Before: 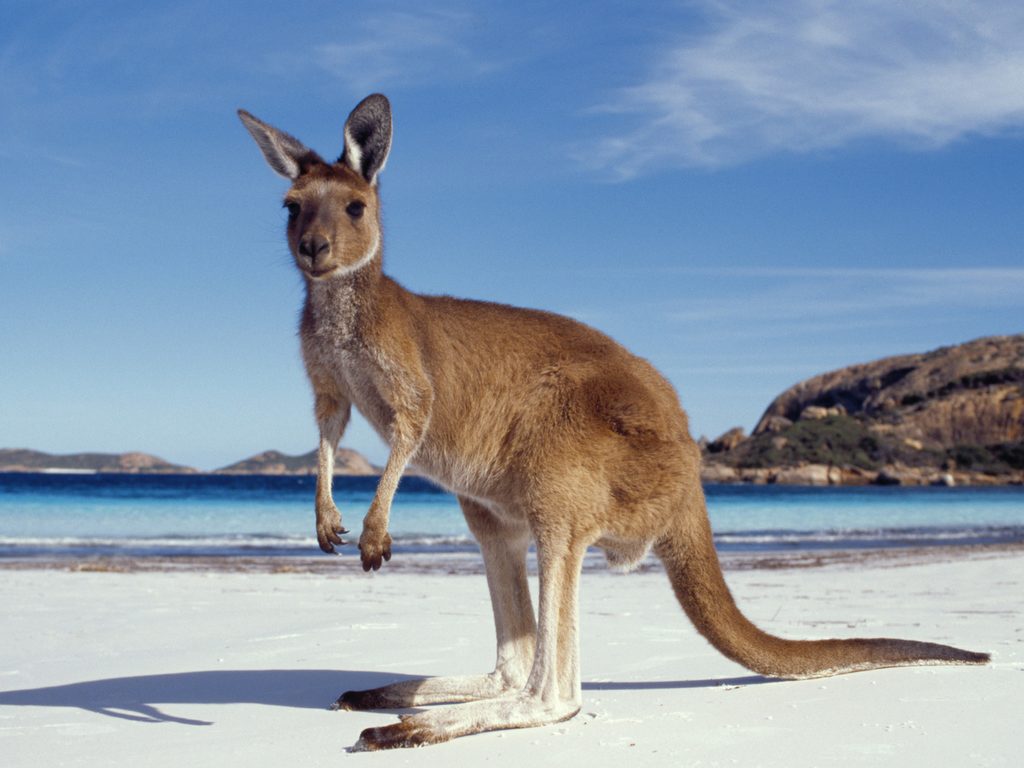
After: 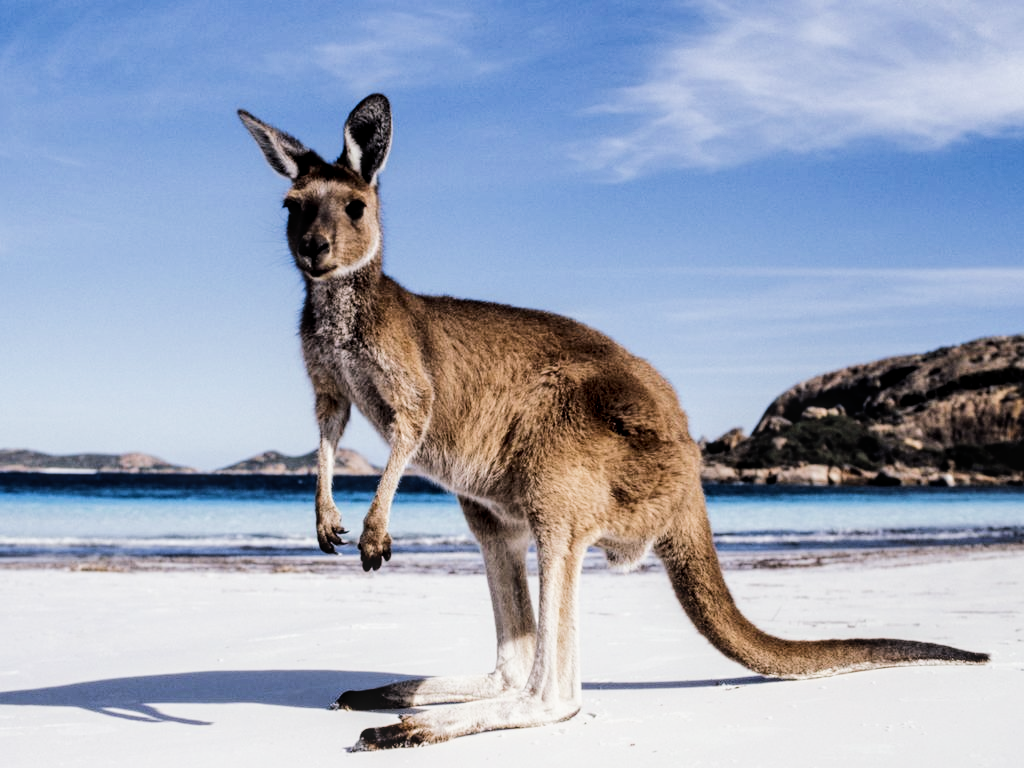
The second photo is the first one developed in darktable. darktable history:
local contrast: on, module defaults
color balance rgb: shadows lift › chroma 2%, shadows lift › hue 135.47°, highlights gain › chroma 2%, highlights gain › hue 291.01°, global offset › luminance 0.5%, perceptual saturation grading › global saturation -10.8%, perceptual saturation grading › highlights -26.83%, perceptual saturation grading › shadows 21.25%, perceptual brilliance grading › highlights 17.77%, perceptual brilliance grading › mid-tones 31.71%, perceptual brilliance grading › shadows -31.01%, global vibrance 24.91%
filmic rgb: black relative exposure -5 EV, hardness 2.88, contrast 1.4, highlights saturation mix -30%
